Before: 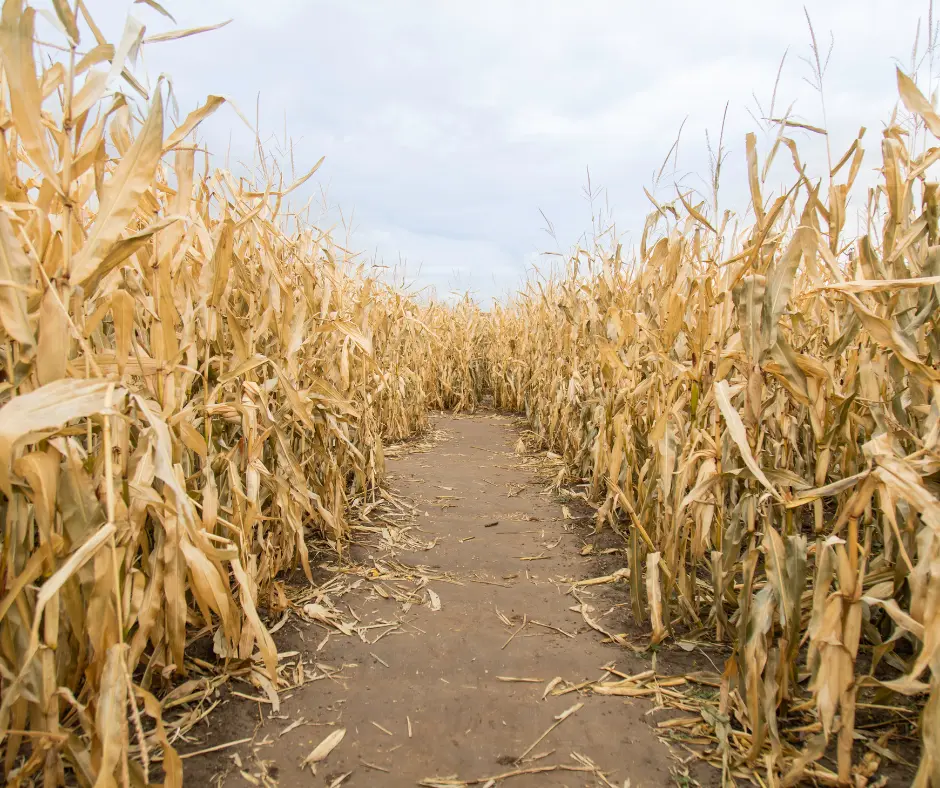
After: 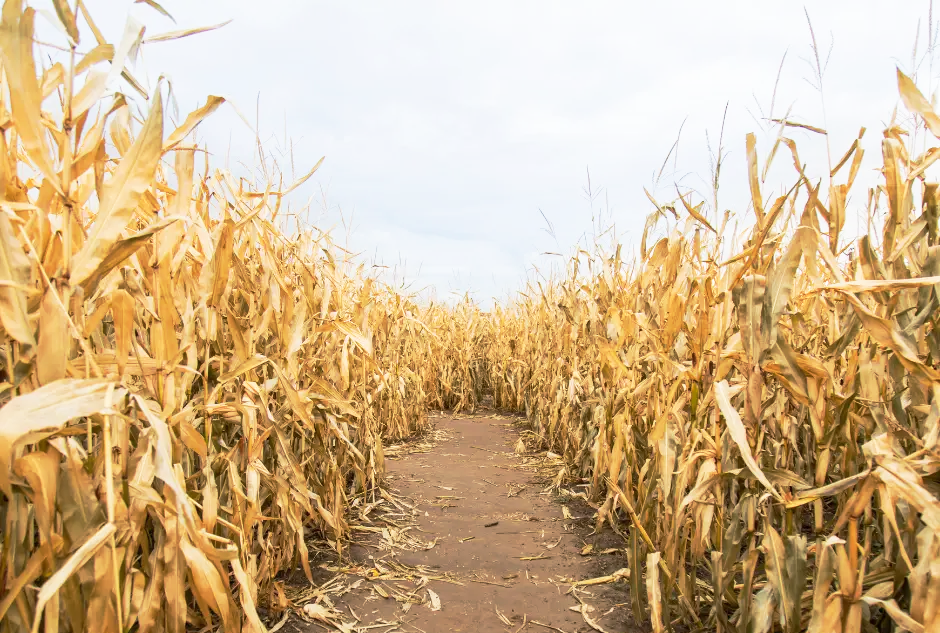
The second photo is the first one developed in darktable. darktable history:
base curve: curves: ch0 [(0, 0) (0.257, 0.25) (0.482, 0.586) (0.757, 0.871) (1, 1)], preserve colors none
crop: bottom 19.654%
